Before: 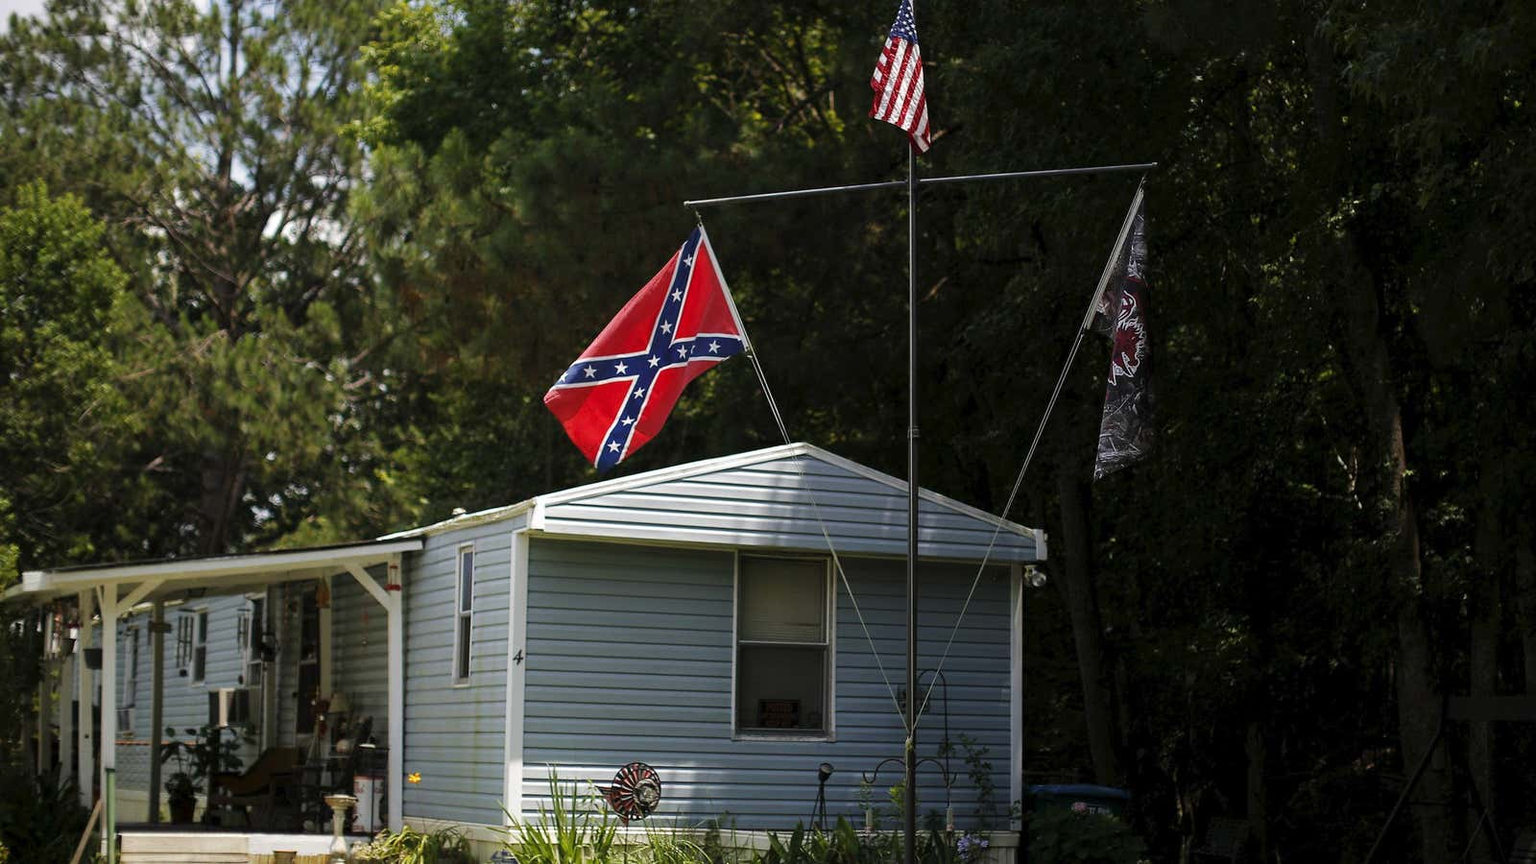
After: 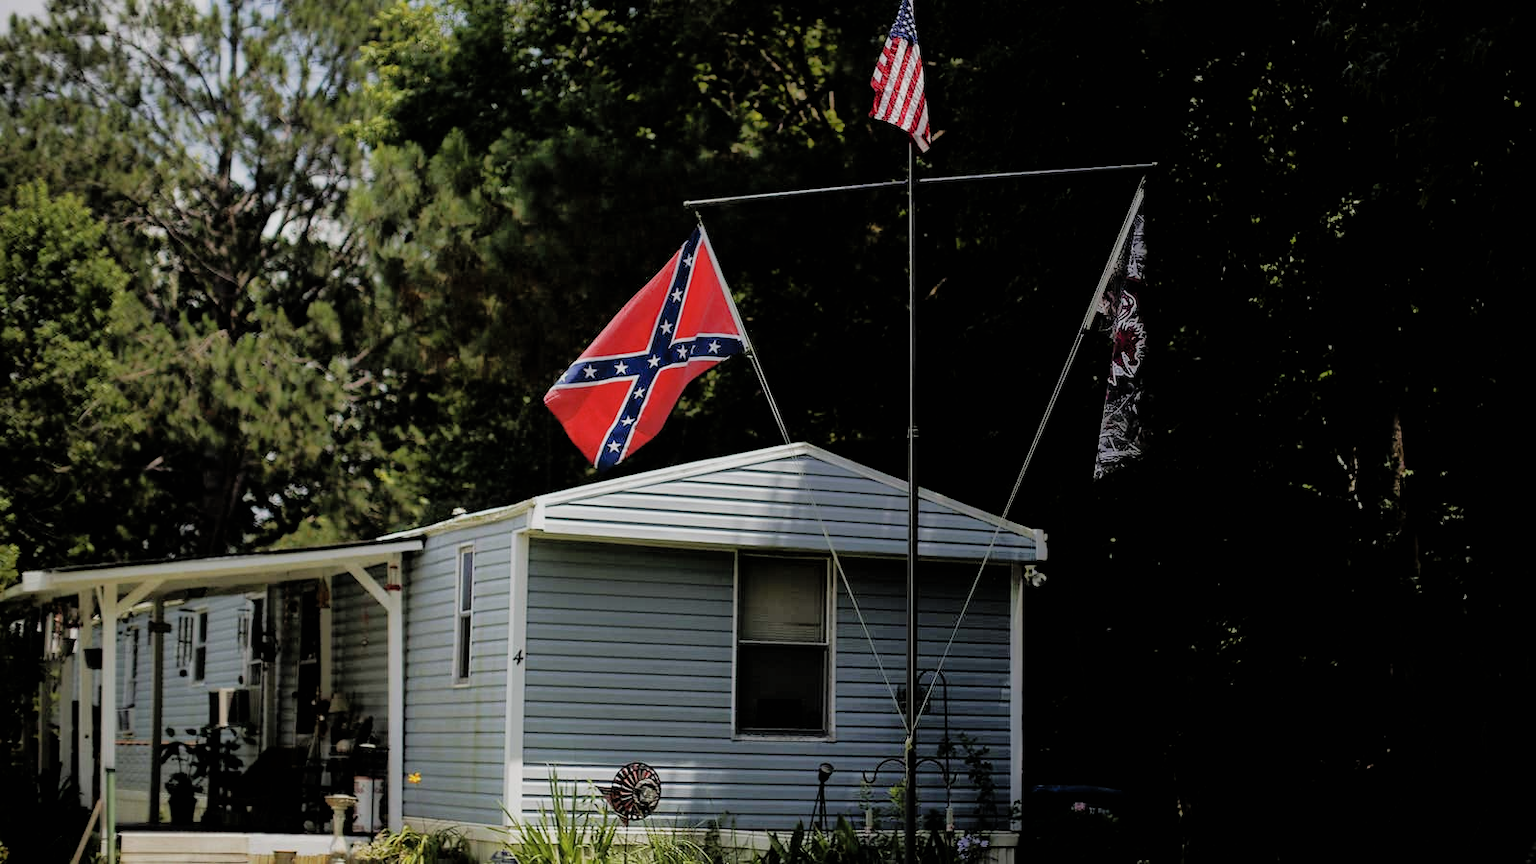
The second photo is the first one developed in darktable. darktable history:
contrast brightness saturation: saturation -0.058
filmic rgb: black relative exposure -5.04 EV, white relative exposure 3.53 EV, hardness 3.19, contrast 1.188, highlights saturation mix -48.5%
shadows and highlights: on, module defaults
